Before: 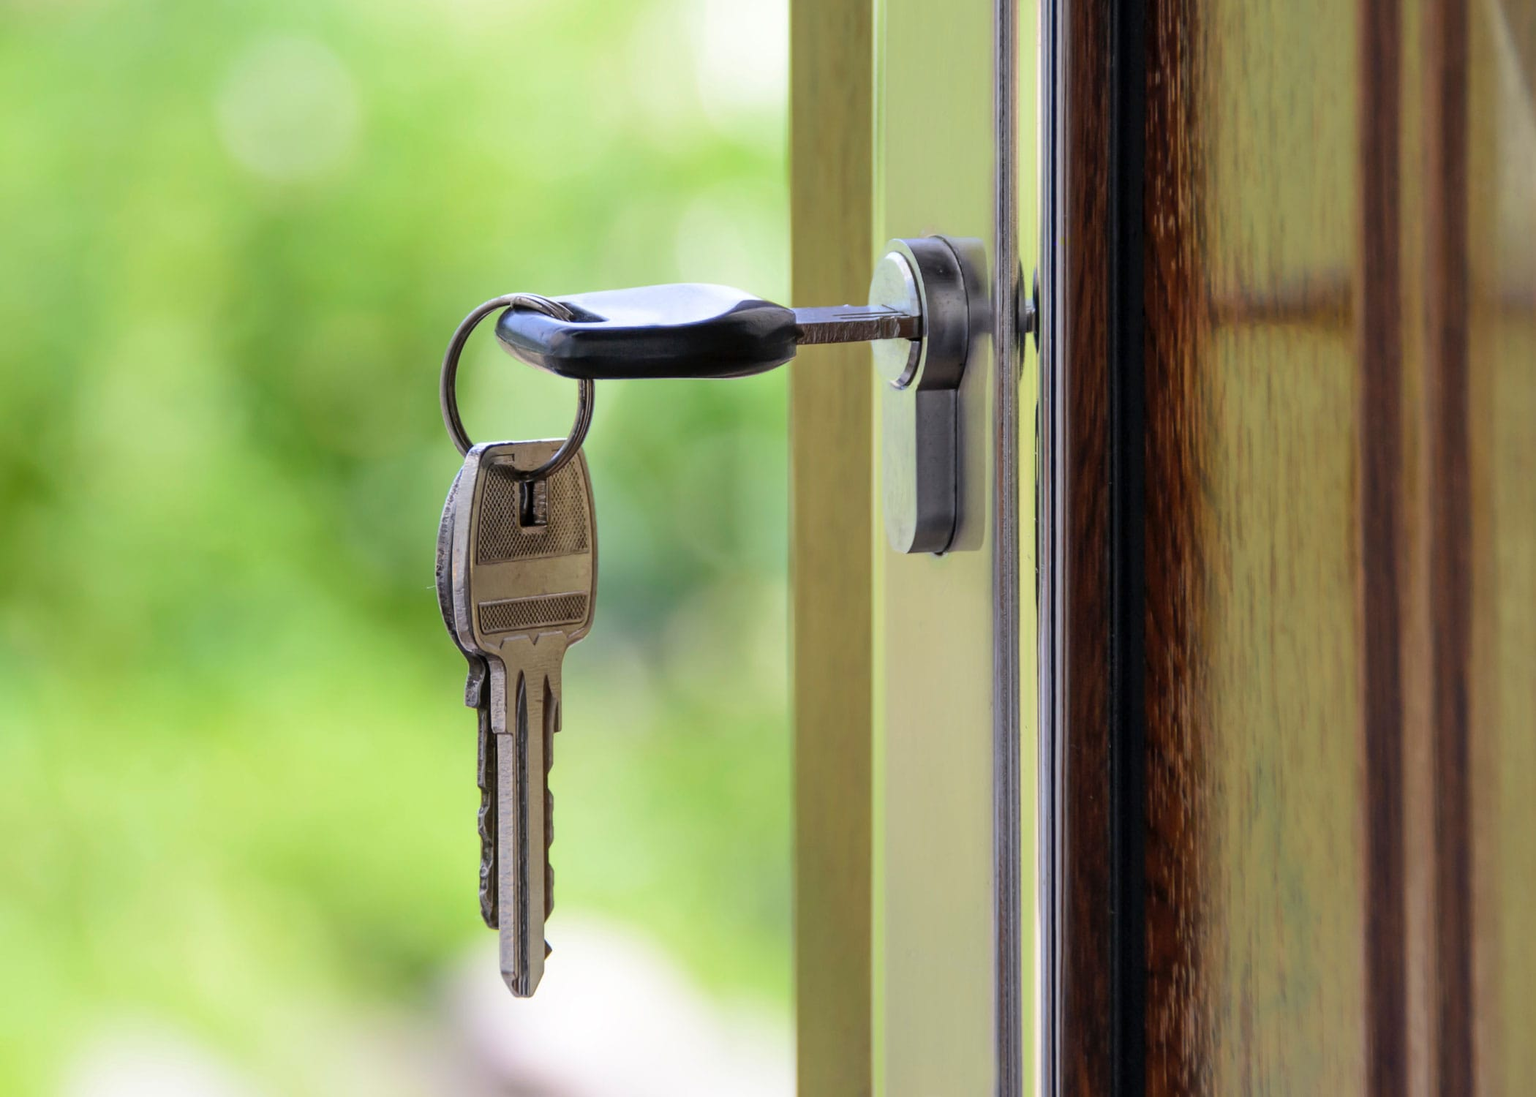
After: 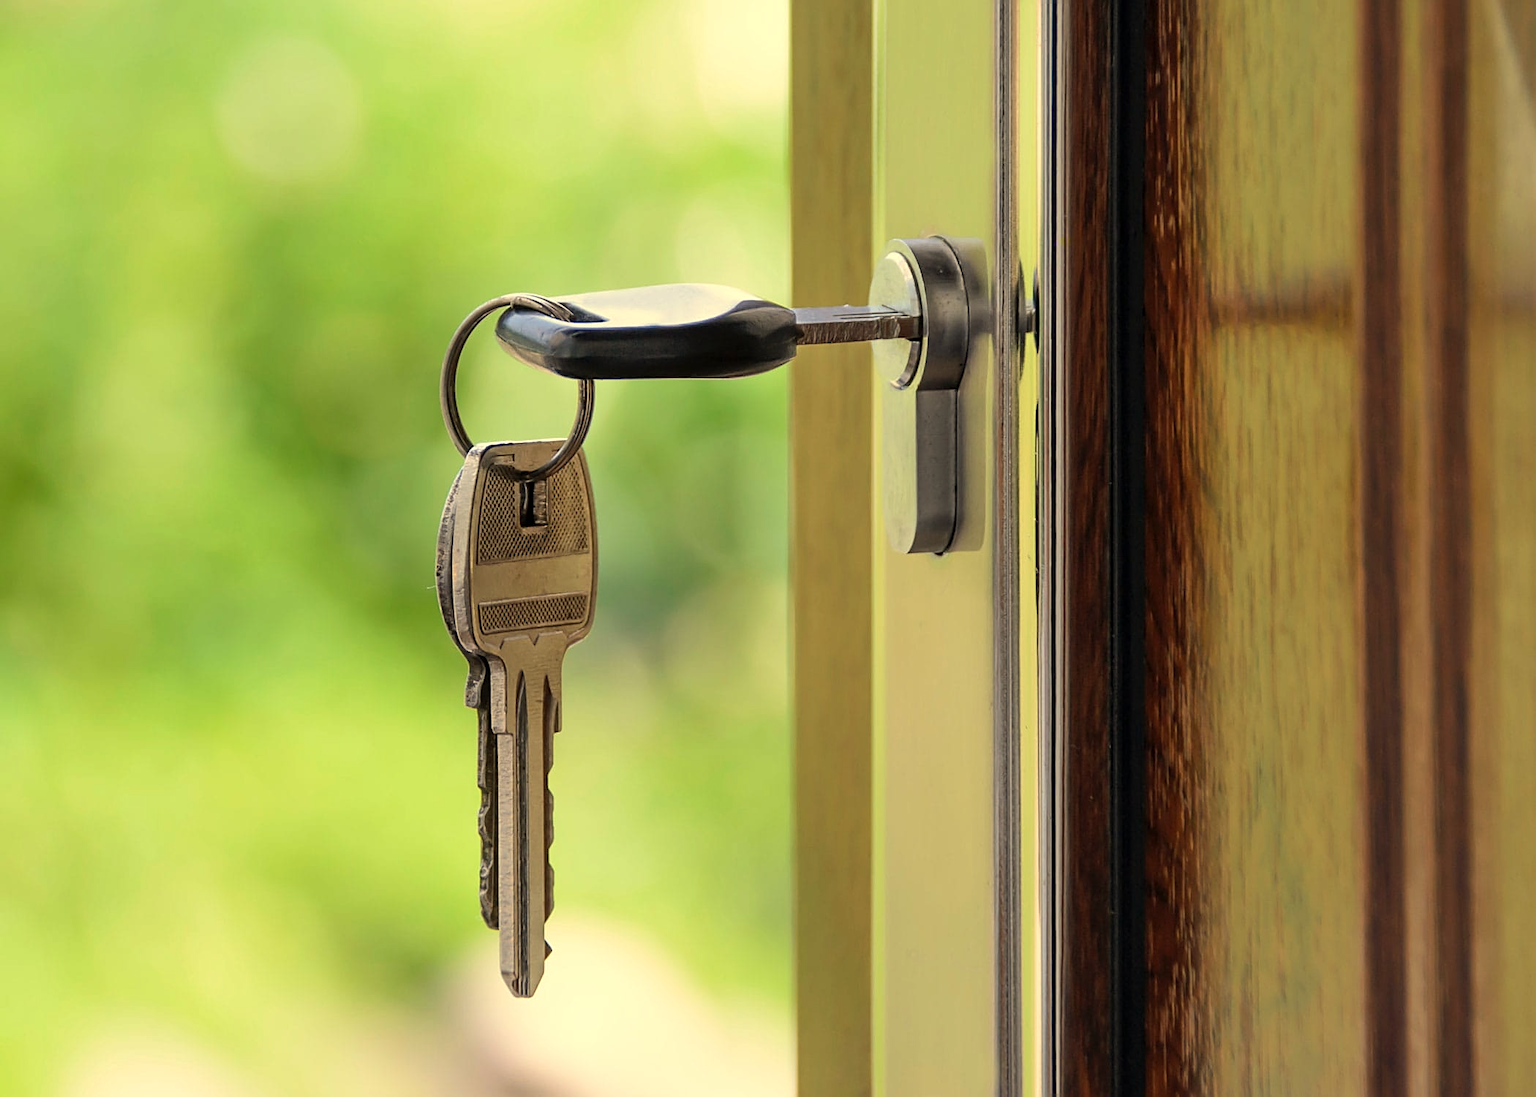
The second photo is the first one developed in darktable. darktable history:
sharpen: on, module defaults
white balance: red 1.08, blue 0.791
